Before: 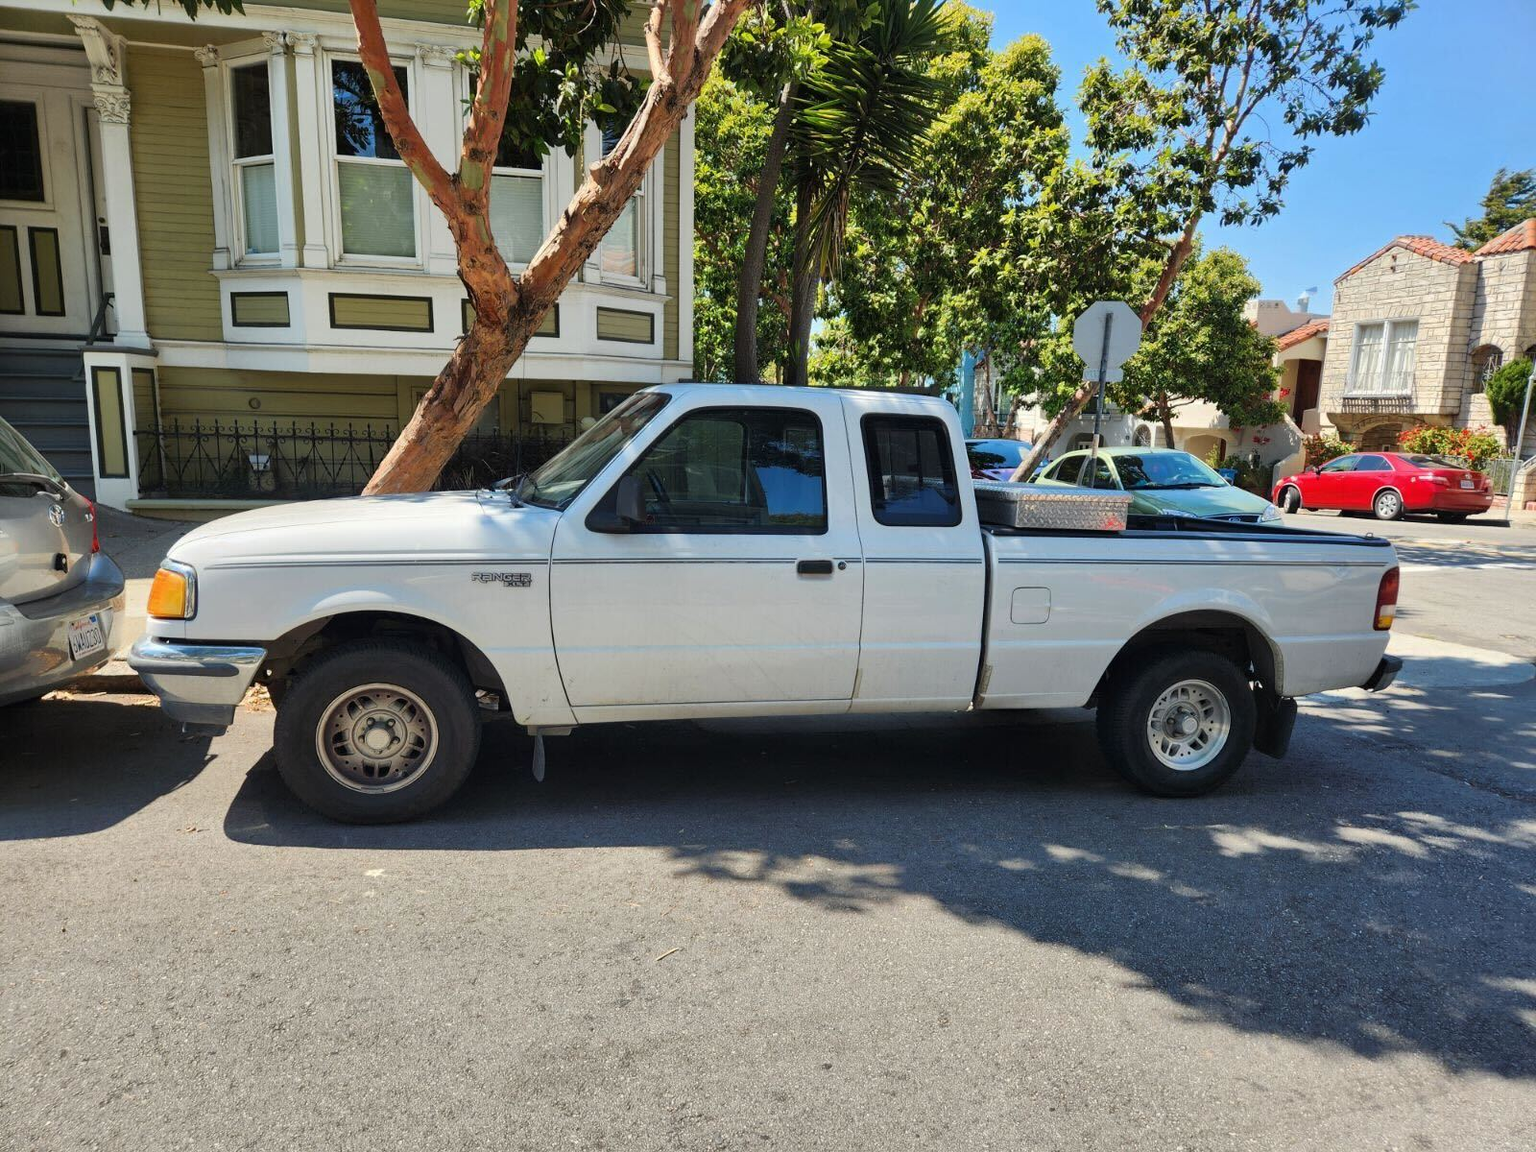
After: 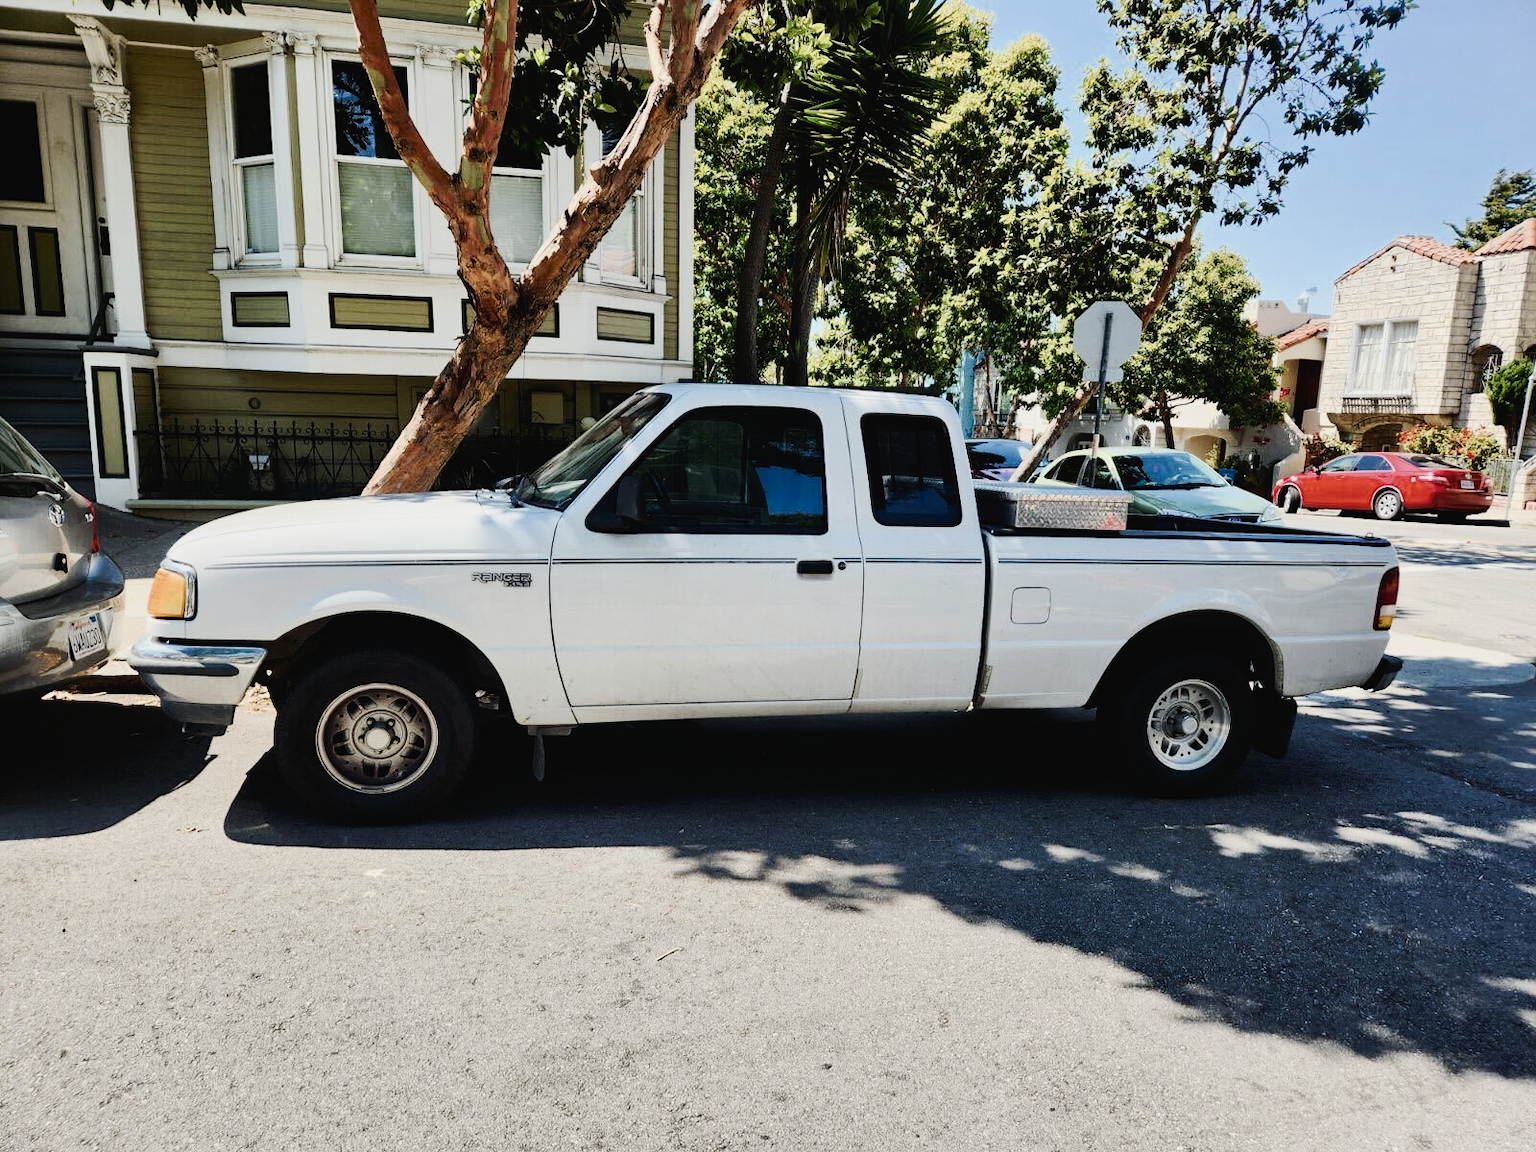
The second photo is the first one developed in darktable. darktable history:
tone curve: curves: ch0 [(0, 0.024) (0.049, 0.038) (0.176, 0.162) (0.33, 0.331) (0.432, 0.475) (0.601, 0.665) (0.843, 0.876) (1, 1)]; ch1 [(0, 0) (0.339, 0.358) (0.445, 0.439) (0.476, 0.47) (0.504, 0.504) (0.53, 0.511) (0.557, 0.558) (0.627, 0.635) (0.728, 0.746) (1, 1)]; ch2 [(0, 0) (0.327, 0.324) (0.417, 0.44) (0.46, 0.453) (0.502, 0.504) (0.526, 0.52) (0.54, 0.564) (0.606, 0.626) (0.76, 0.75) (1, 1)], preserve colors none
color balance rgb: perceptual saturation grading › global saturation 0.243%, perceptual saturation grading › highlights -19.695%, perceptual saturation grading › shadows 20.549%, global vibrance 25.19%
filmic rgb: black relative exposure -7.98 EV, white relative exposure 4 EV, threshold 5.96 EV, hardness 4.16, contrast 0.988, color science v6 (2022), enable highlight reconstruction true
color calibration: illuminant same as pipeline (D50), adaptation XYZ, x 0.346, y 0.357, temperature 5022.6 K, gamut compression 0.976
contrast brightness saturation: contrast 0.251, saturation -0.31
